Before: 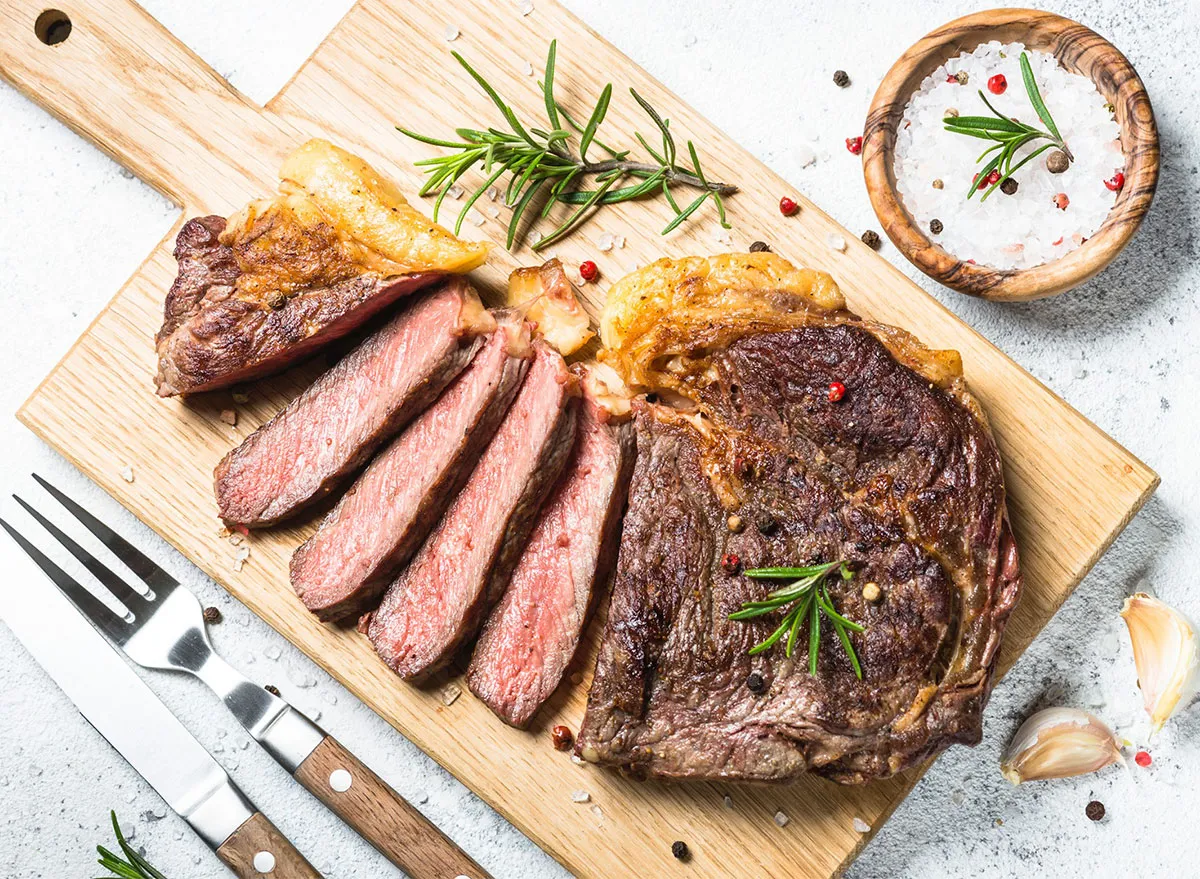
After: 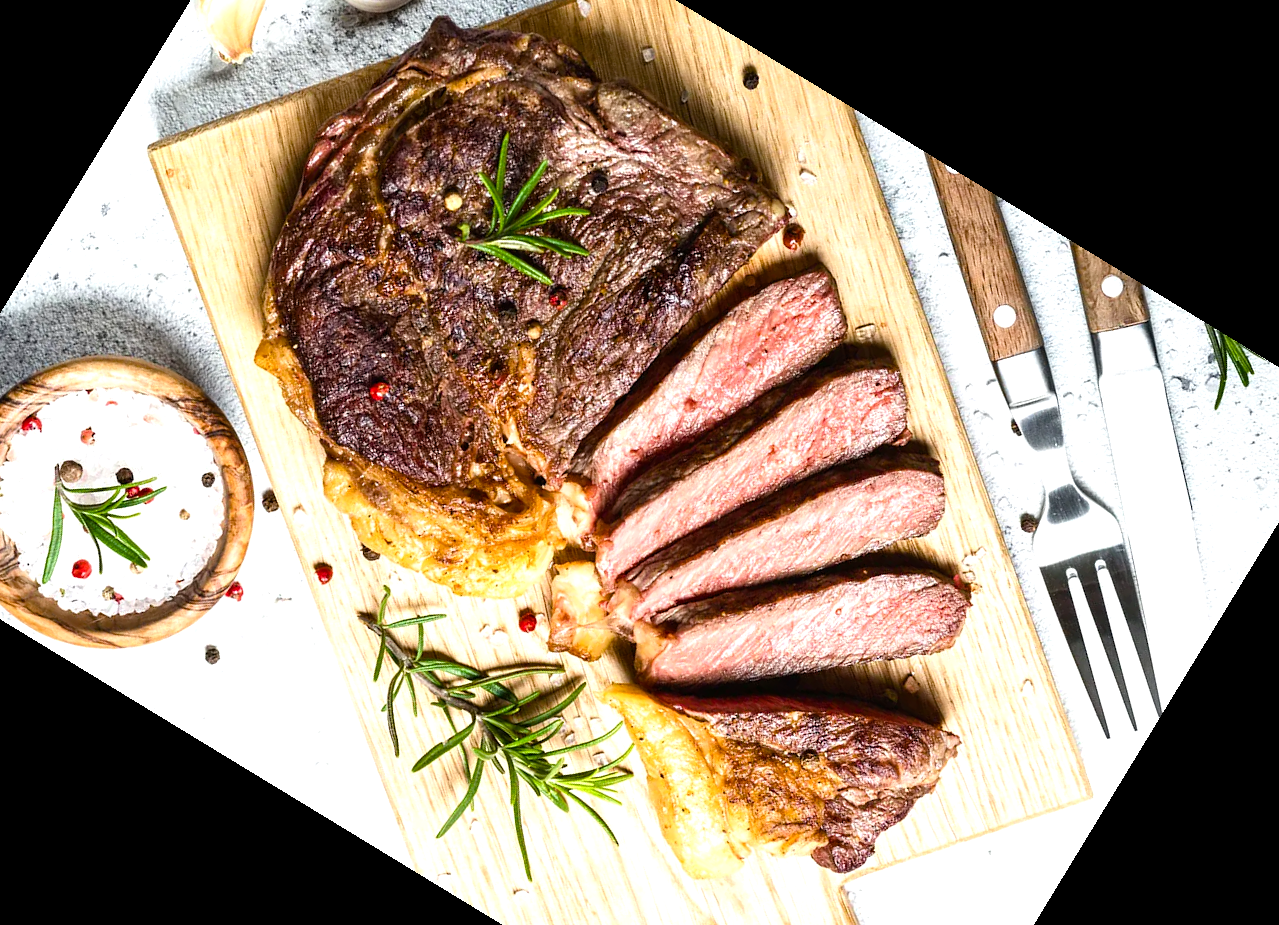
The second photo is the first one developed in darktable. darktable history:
crop and rotate: angle 148.68°, left 9.111%, top 15.603%, right 4.588%, bottom 17.041%
color balance rgb: shadows lift › luminance -20%, power › hue 72.24°, highlights gain › luminance 15%, global offset › hue 171.6°, perceptual saturation grading › global saturation 14.09%, perceptual saturation grading › highlights -25%, perceptual saturation grading › shadows 25%, global vibrance 25%, contrast 10%
